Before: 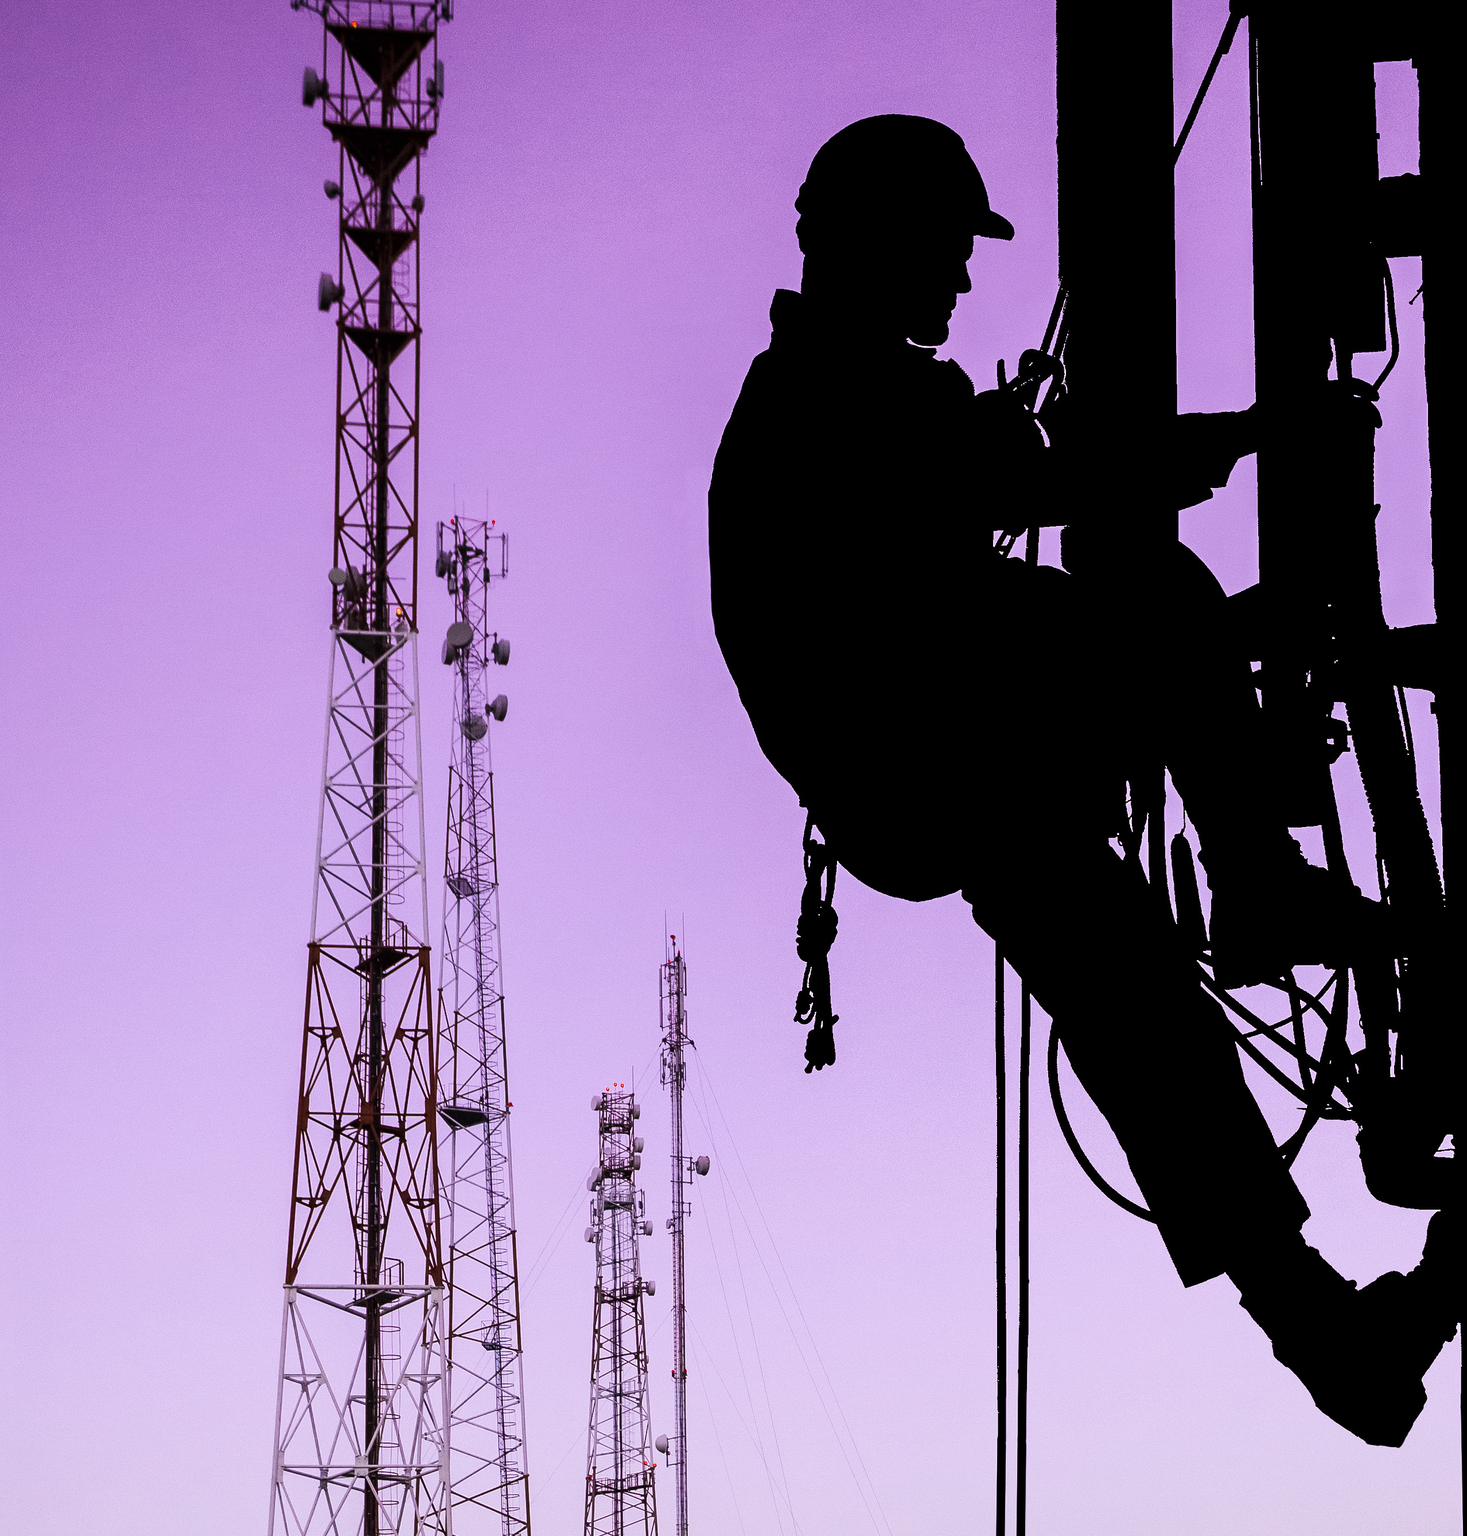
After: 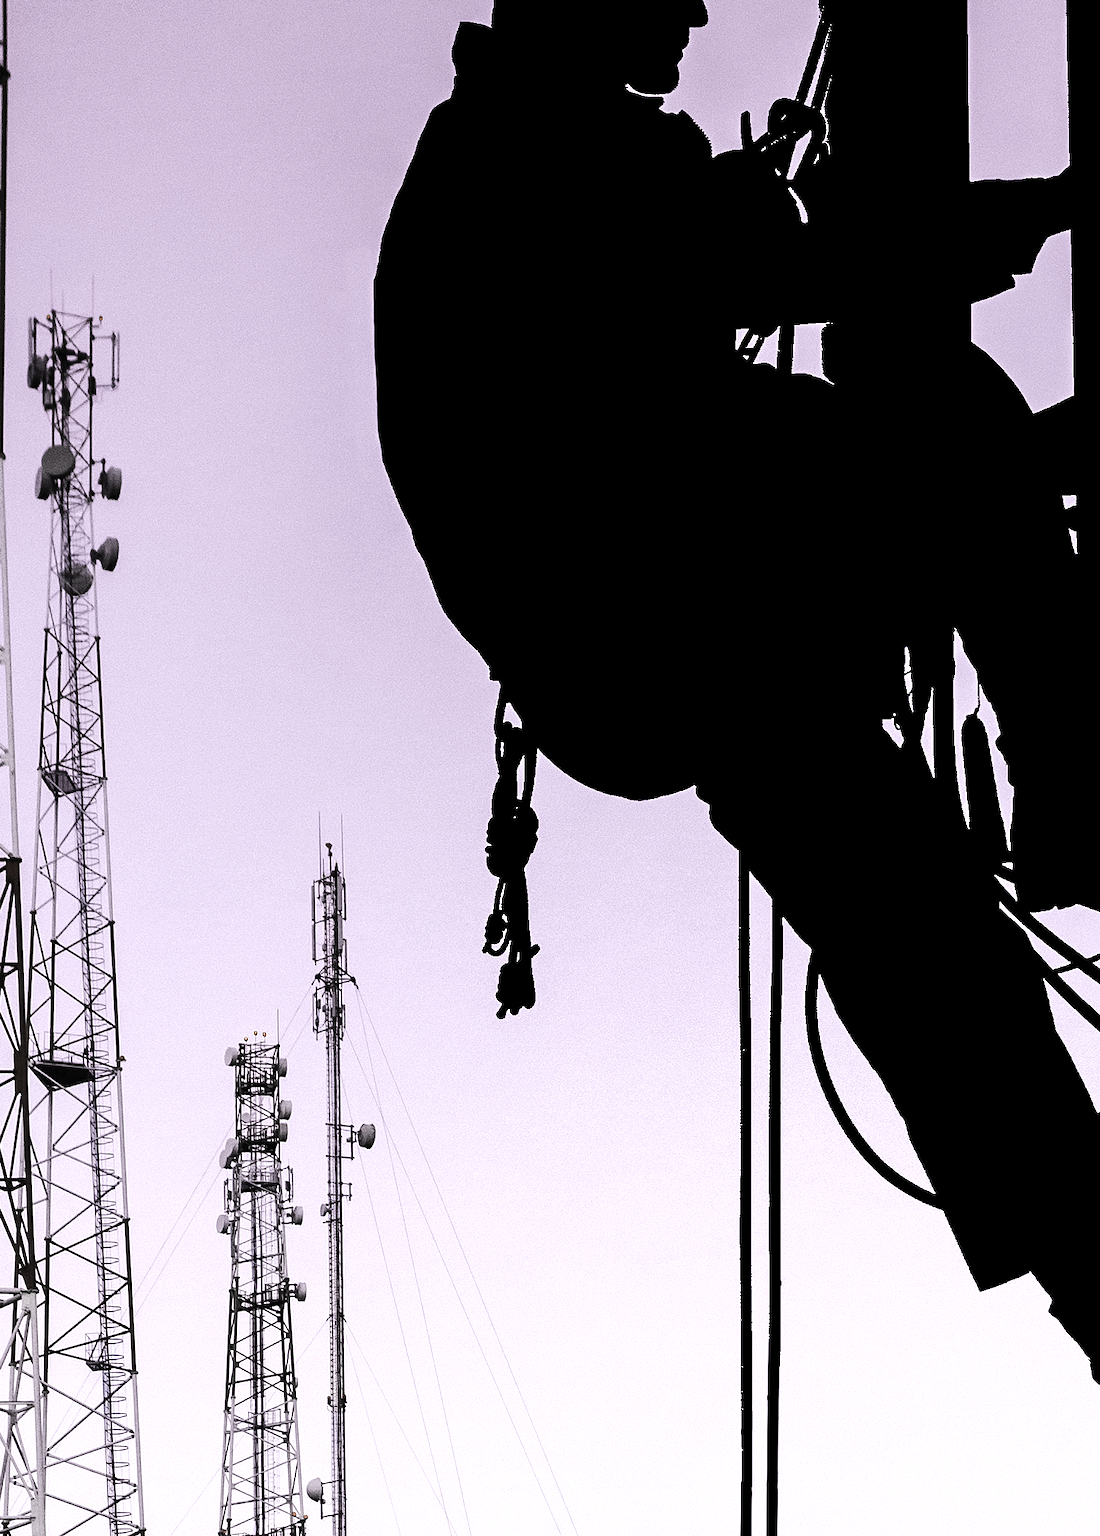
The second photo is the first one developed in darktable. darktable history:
tone equalizer: -8 EV -0.75 EV, -7 EV -0.7 EV, -6 EV -0.6 EV, -5 EV -0.4 EV, -3 EV 0.4 EV, -2 EV 0.6 EV, -1 EV 0.7 EV, +0 EV 0.75 EV, edges refinement/feathering 500, mask exposure compensation -1.57 EV, preserve details no
crop and rotate: left 28.256%, top 17.734%, right 12.656%, bottom 3.573%
color zones: curves: ch0 [(0, 0.487) (0.241, 0.395) (0.434, 0.373) (0.658, 0.412) (0.838, 0.487)]; ch1 [(0, 0) (0.053, 0.053) (0.211, 0.202) (0.579, 0.259) (0.781, 0.241)]
